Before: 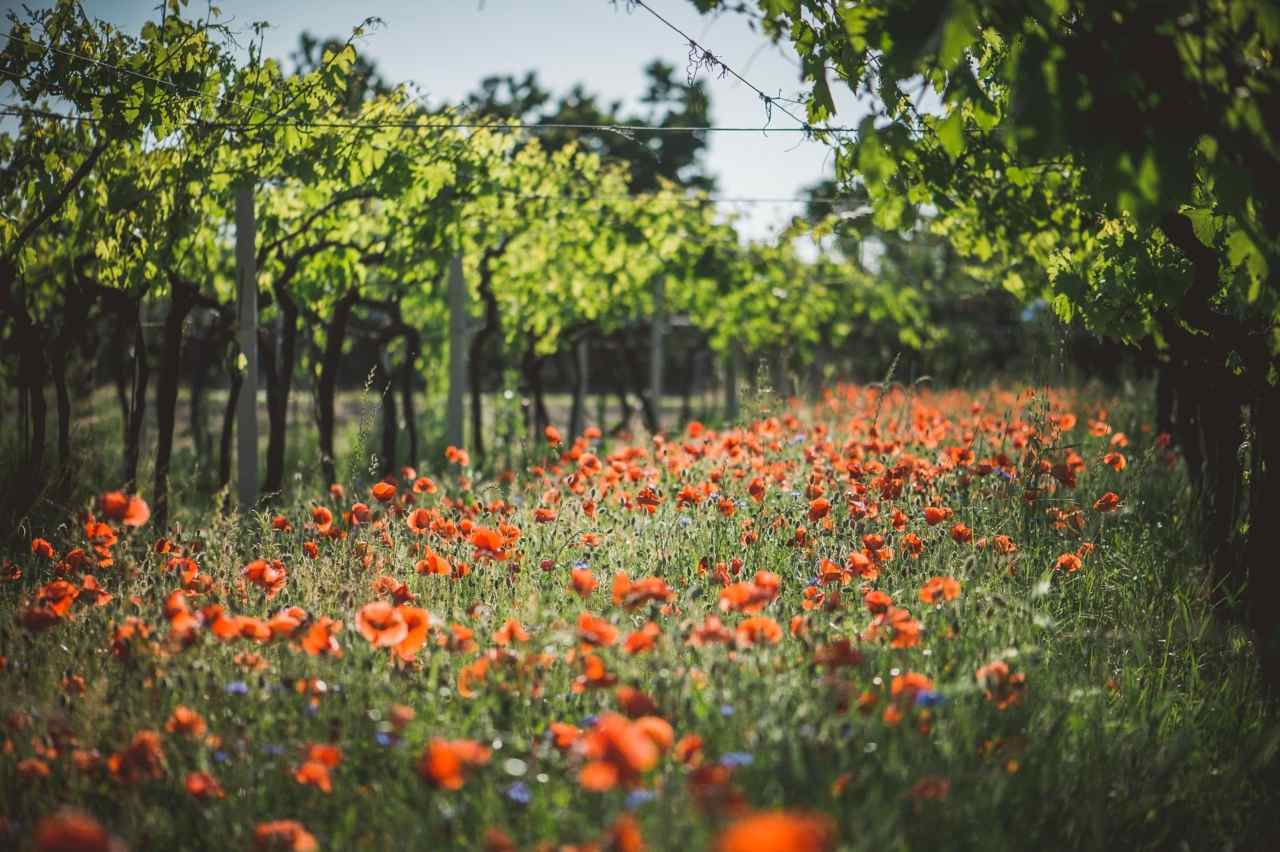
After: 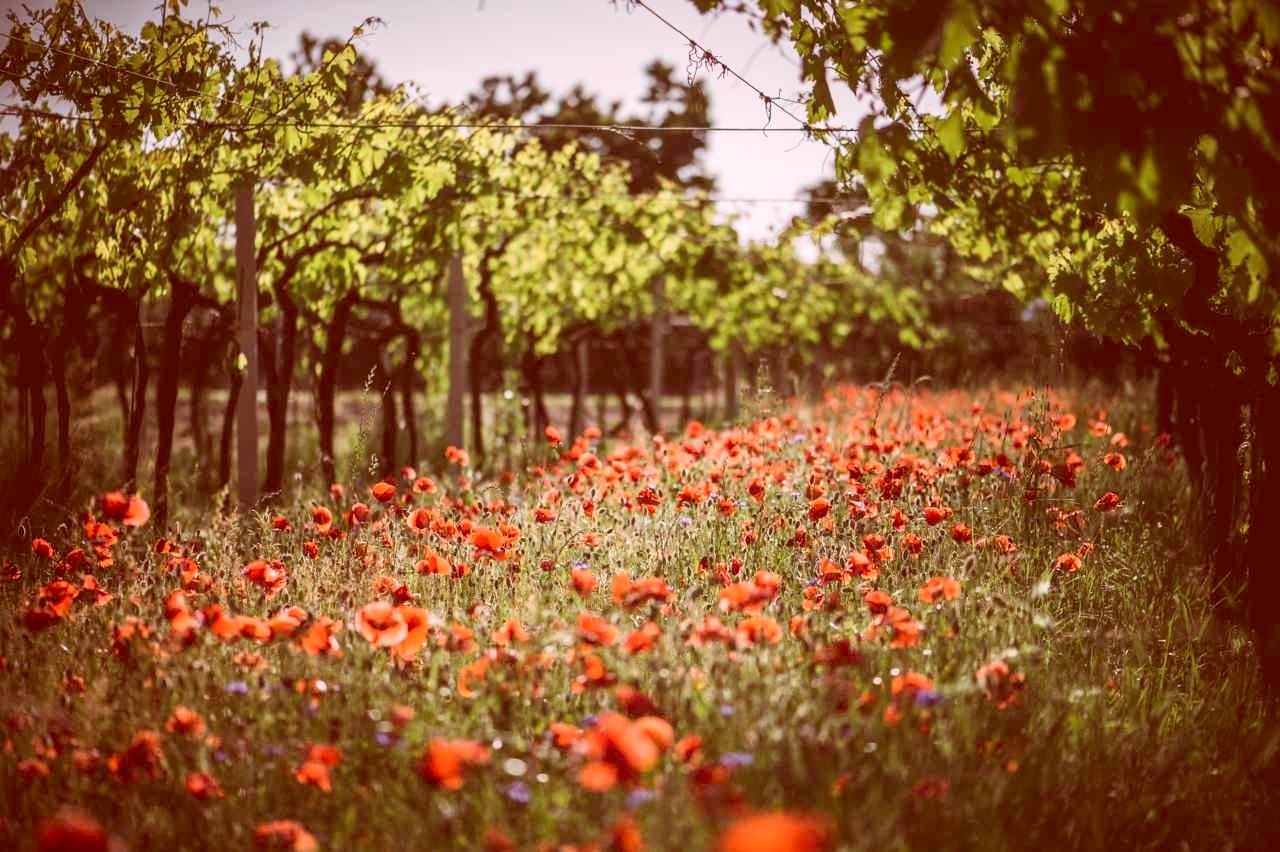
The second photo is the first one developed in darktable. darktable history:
exposure: exposure 0.086 EV, compensate highlight preservation false
tone curve: curves: ch0 [(0, 0) (0.003, 0.003) (0.011, 0.012) (0.025, 0.026) (0.044, 0.046) (0.069, 0.072) (0.1, 0.104) (0.136, 0.141) (0.177, 0.185) (0.224, 0.234) (0.277, 0.289) (0.335, 0.349) (0.399, 0.415) (0.468, 0.488) (0.543, 0.566) (0.623, 0.649) (0.709, 0.739) (0.801, 0.834) (0.898, 0.923) (1, 1)], preserve colors none
color calibration: x 0.37, y 0.377, temperature 4288.7 K
color correction: highlights a* 9.21, highlights b* 8.96, shadows a* 39.95, shadows b* 39.33, saturation 0.824
